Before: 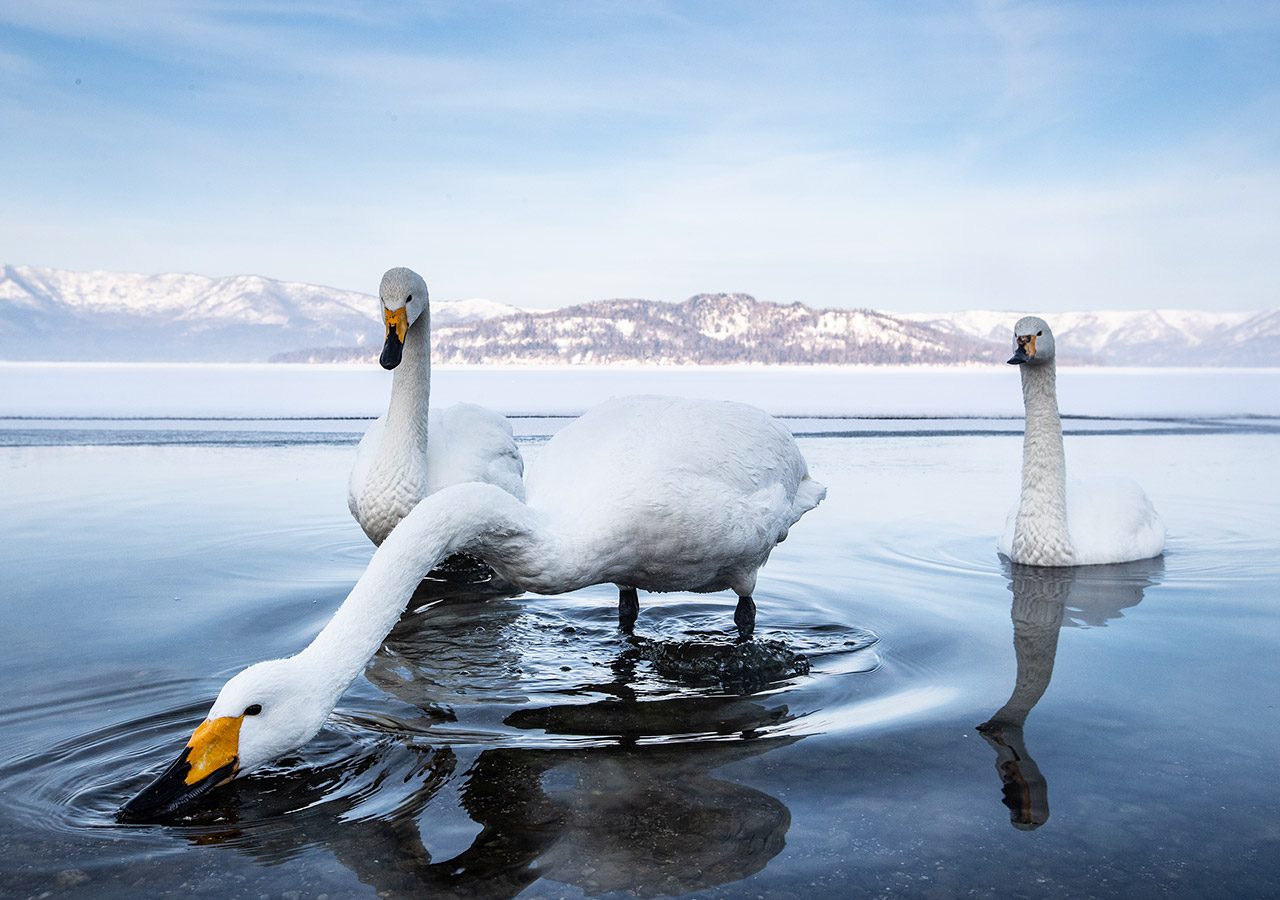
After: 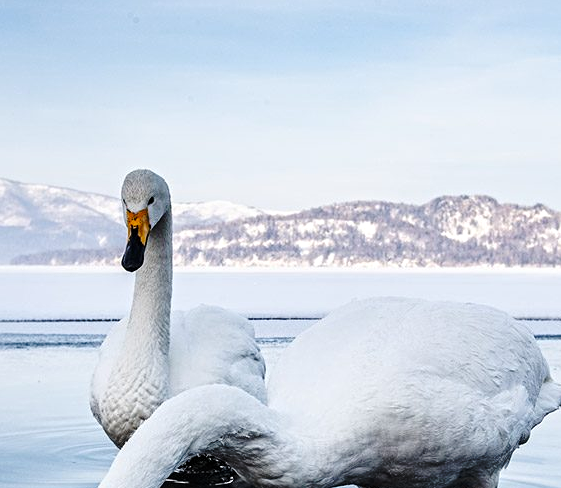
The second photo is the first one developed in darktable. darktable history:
base curve: curves: ch0 [(0, 0) (0.073, 0.04) (0.157, 0.139) (0.492, 0.492) (0.758, 0.758) (1, 1)], preserve colors none
crop: left 20.212%, top 10.909%, right 35.882%, bottom 34.788%
contrast equalizer: y [[0.5, 0.501, 0.525, 0.597, 0.58, 0.514], [0.5 ×6], [0.5 ×6], [0 ×6], [0 ×6]], mix 0.77
